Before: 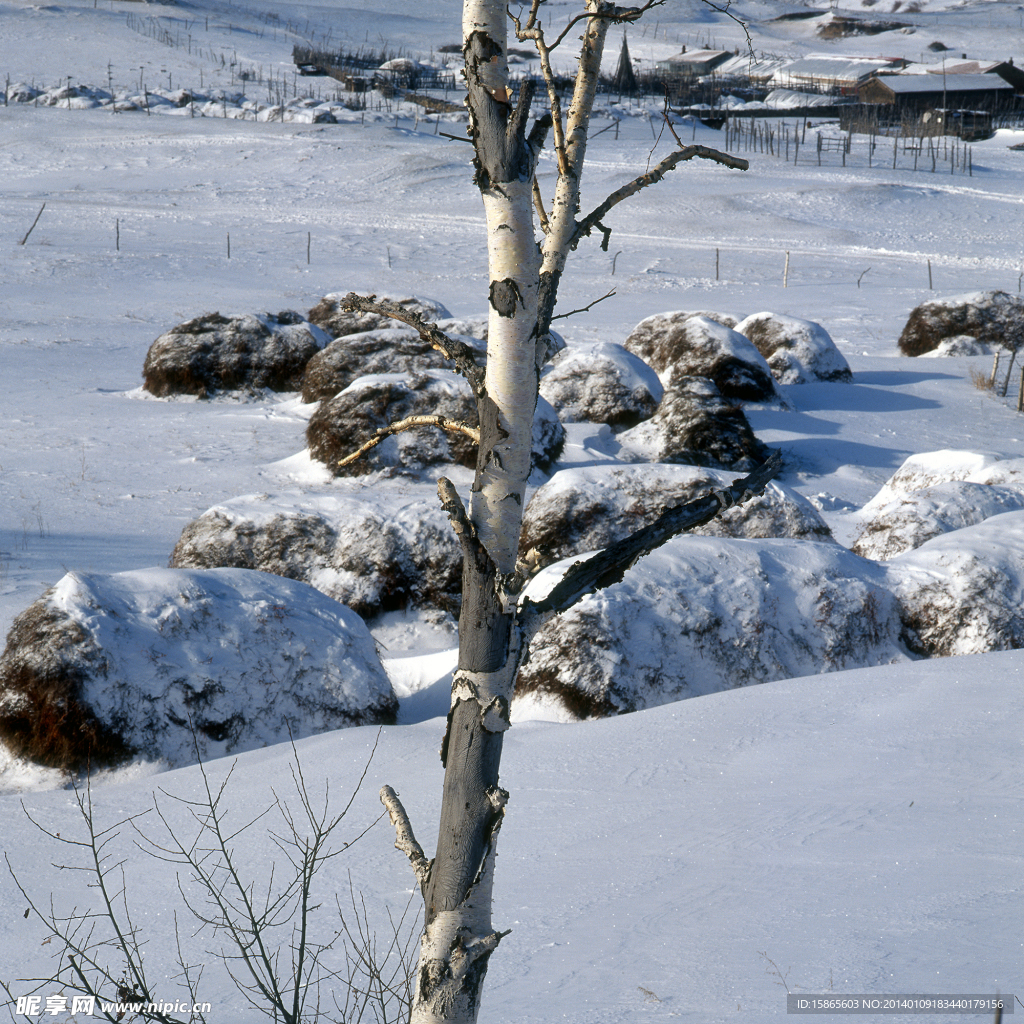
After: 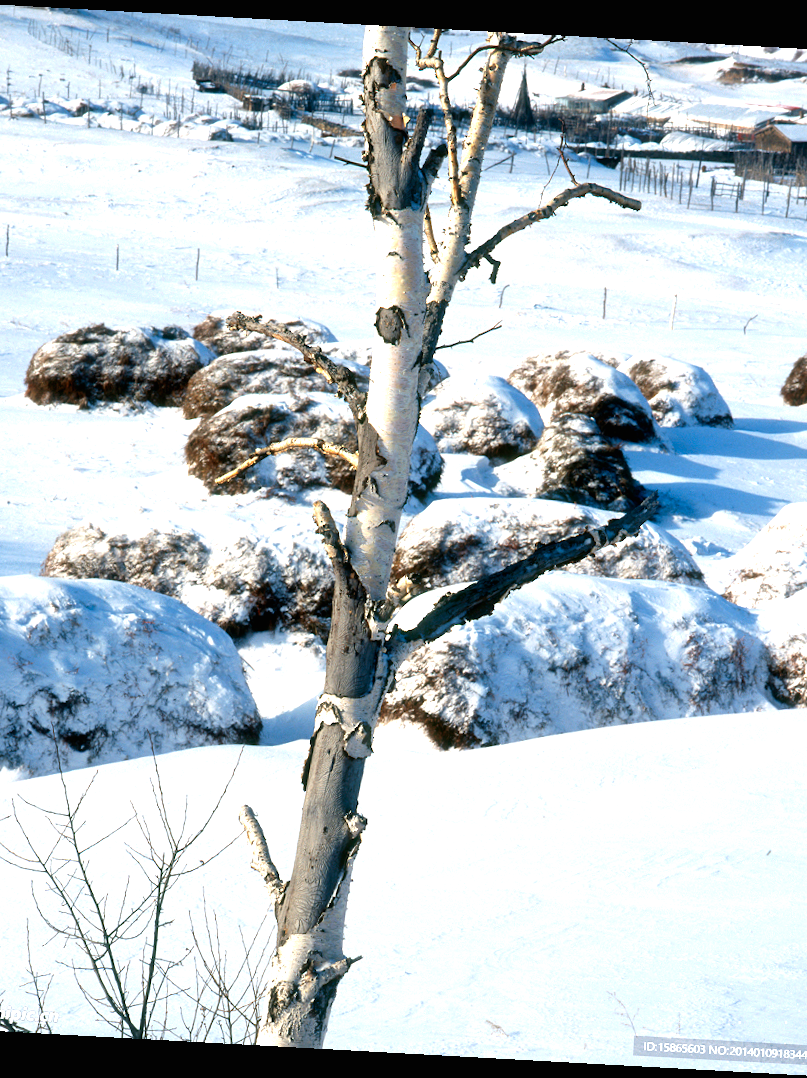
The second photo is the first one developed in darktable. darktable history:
exposure: black level correction 0, exposure 1.199 EV, compensate exposure bias true, compensate highlight preservation false
crop and rotate: angle -3.15°, left 14.255%, top 0.015%, right 10.919%, bottom 0.021%
color correction: highlights b* 2.96
